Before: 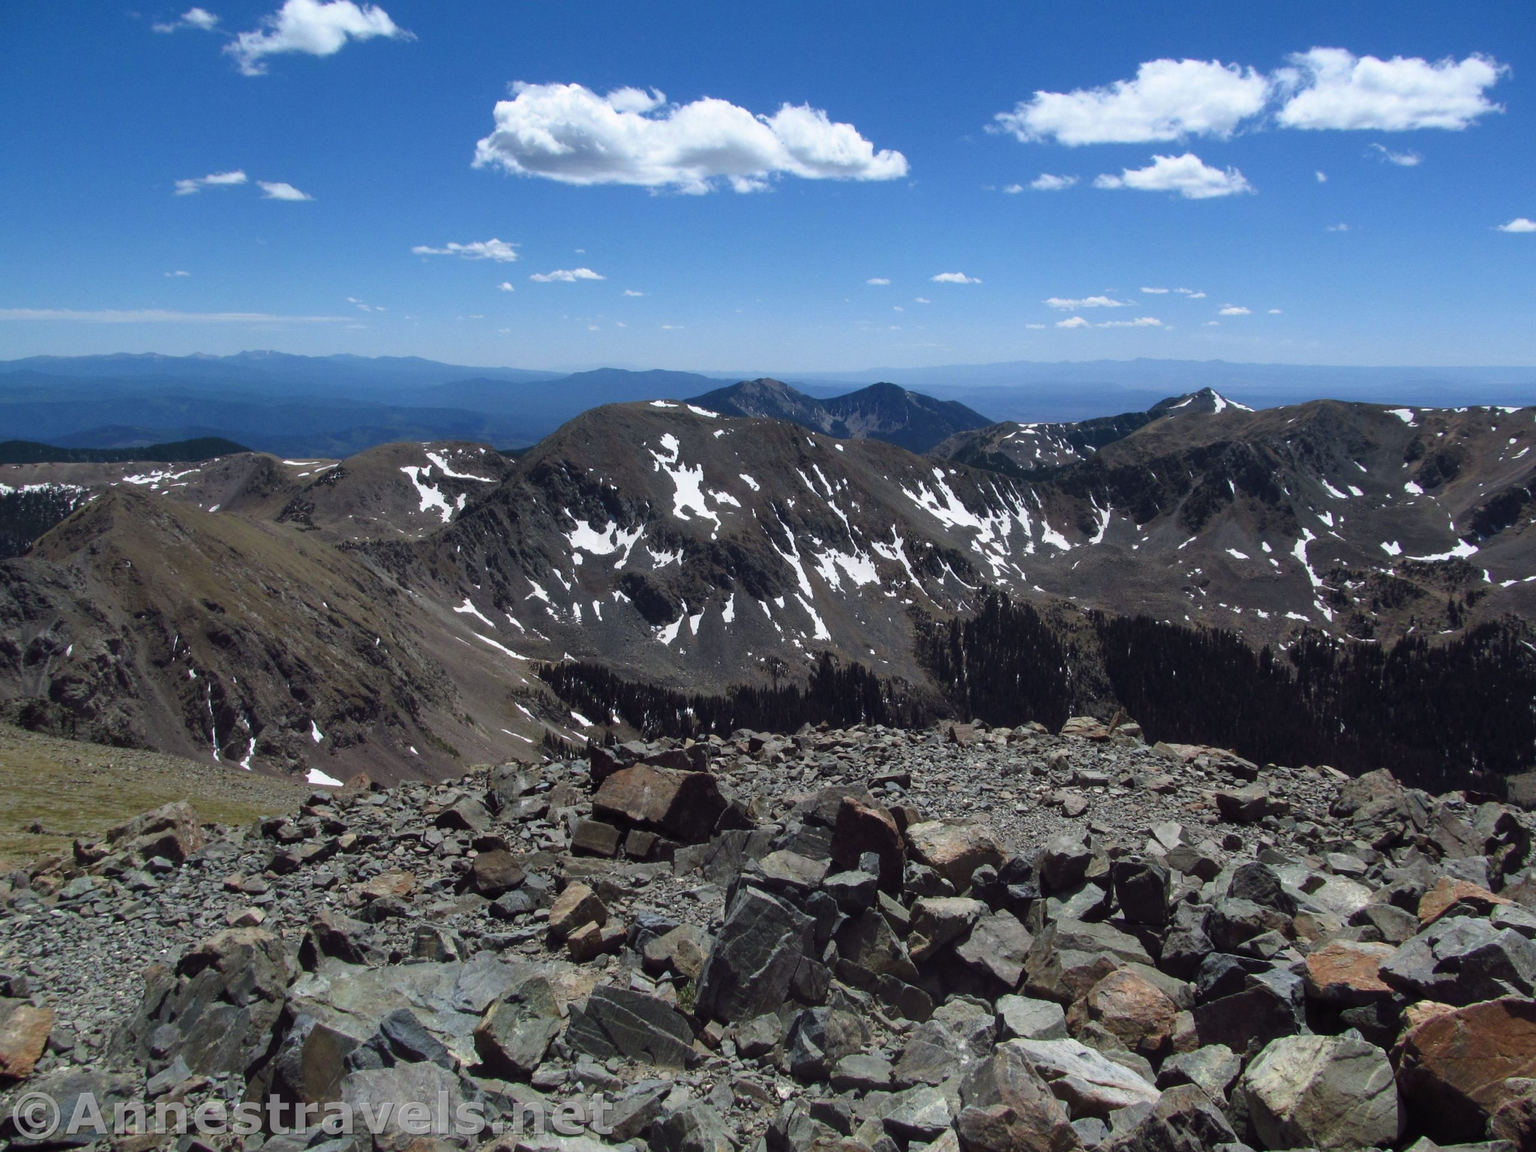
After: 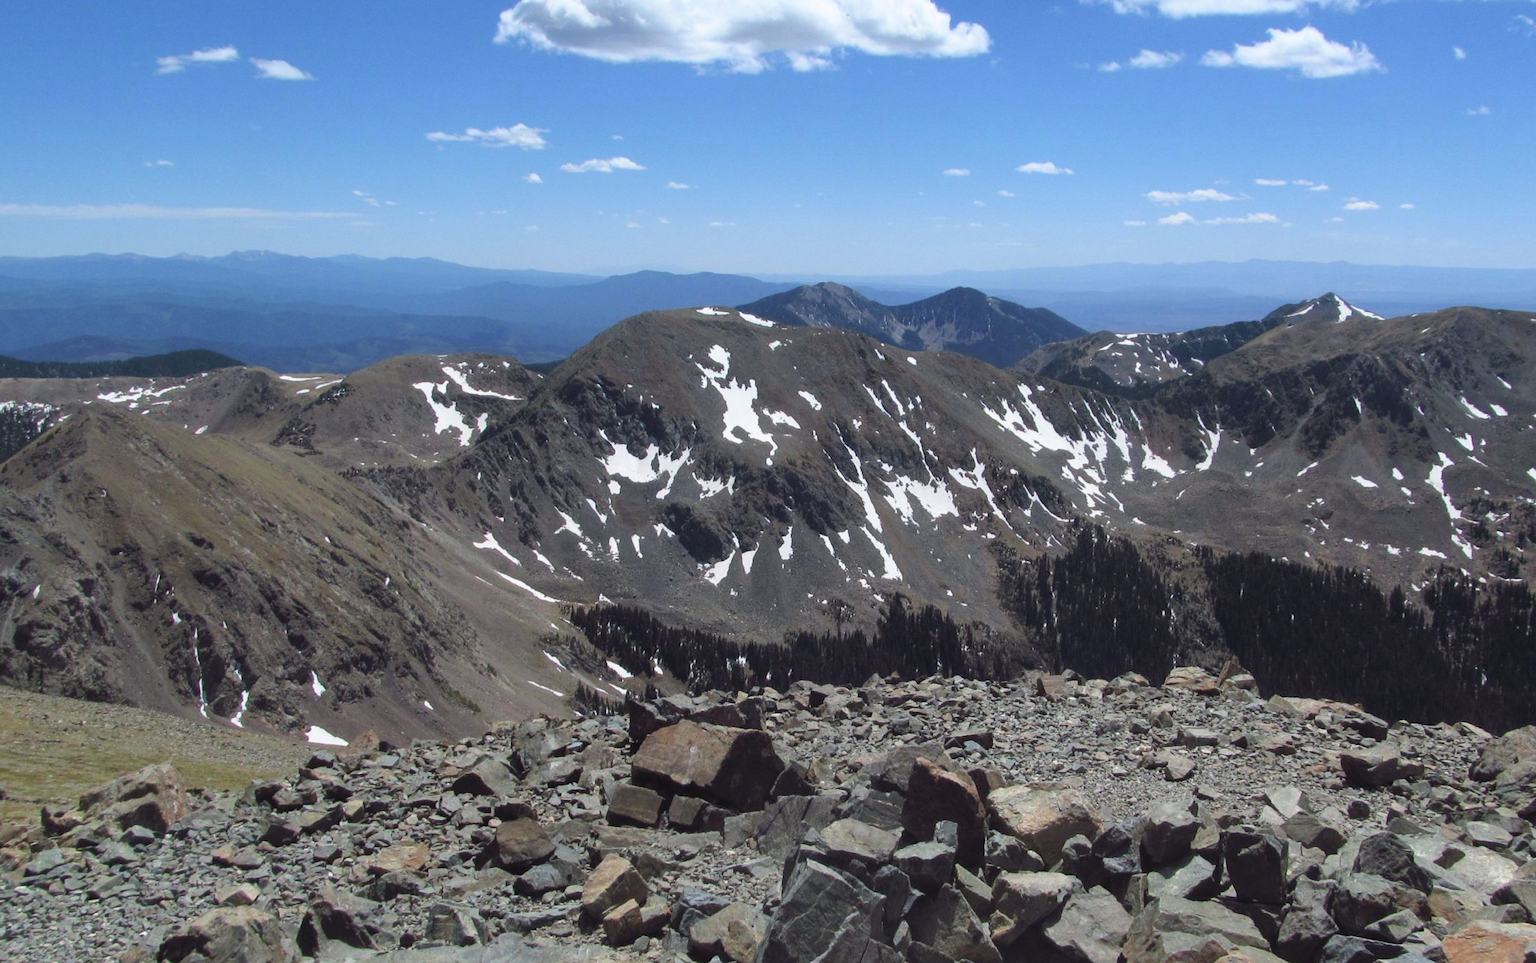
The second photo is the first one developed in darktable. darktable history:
contrast brightness saturation: brightness 0.13
crop and rotate: left 2.425%, top 11.305%, right 9.6%, bottom 15.08%
